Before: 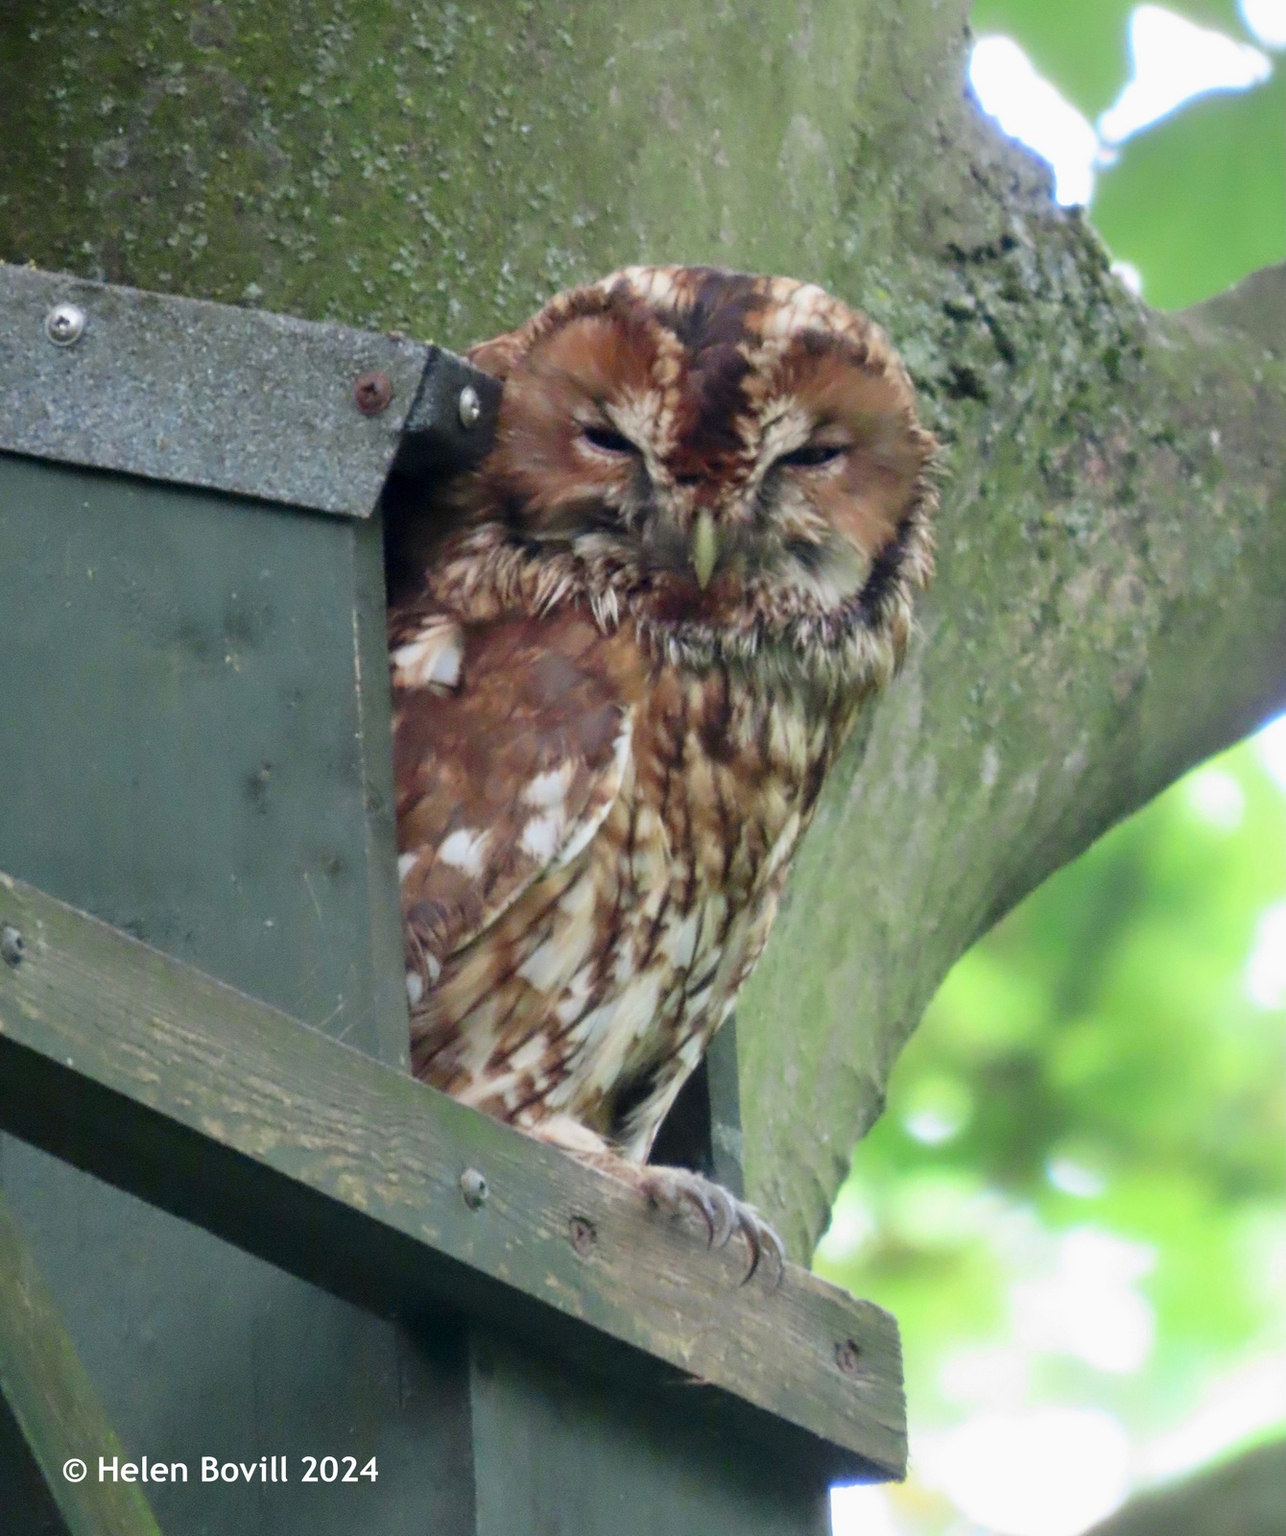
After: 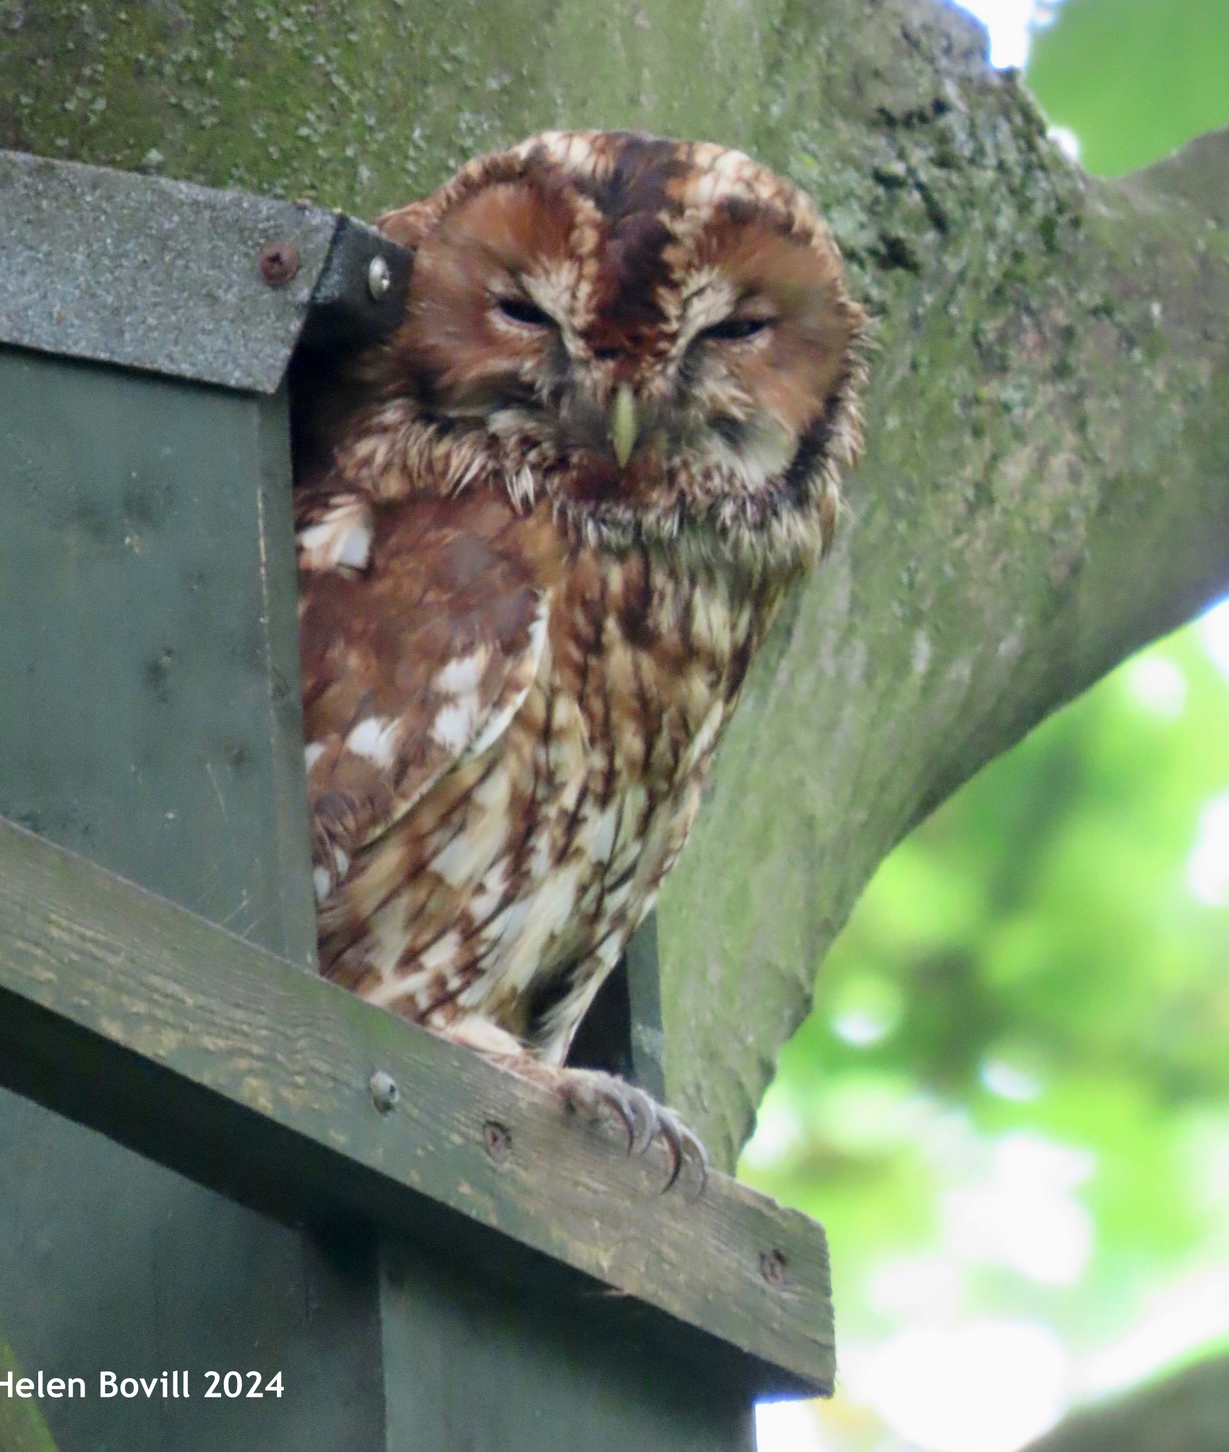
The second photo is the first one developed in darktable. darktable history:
tone equalizer: on, module defaults
crop and rotate: left 8.262%, top 9.226%
